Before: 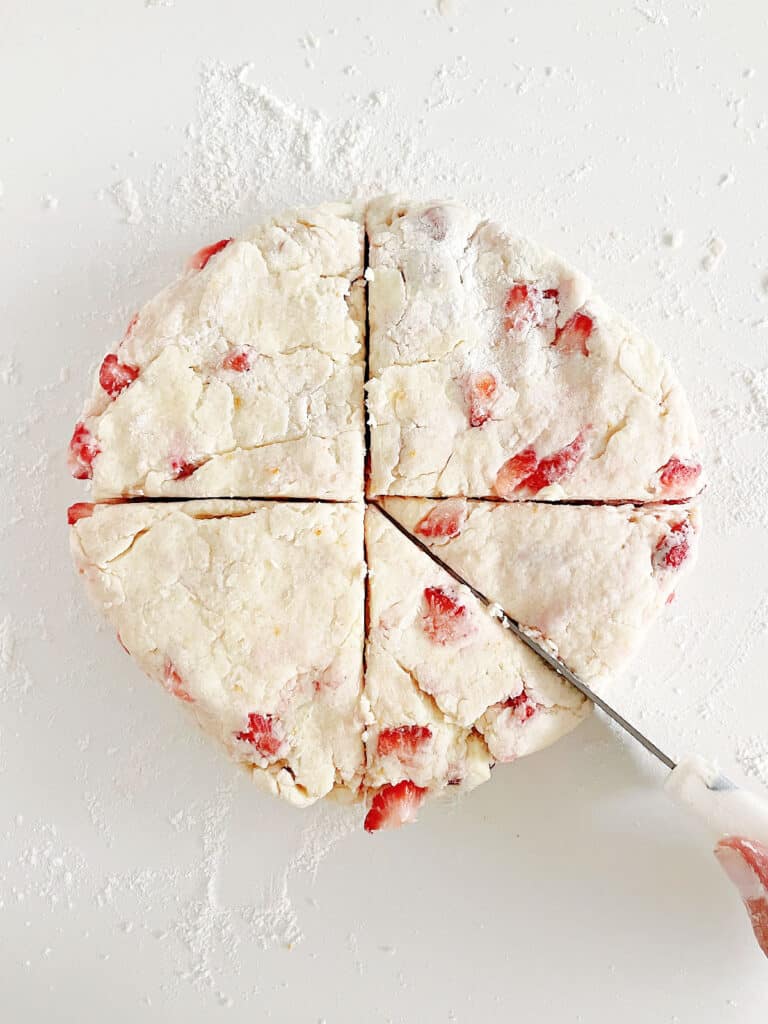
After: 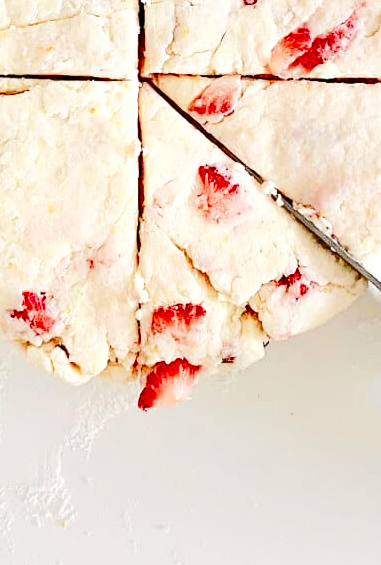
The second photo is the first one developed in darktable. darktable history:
crop: left 29.502%, top 41.302%, right 20.878%, bottom 3.49%
tone equalizer: -8 EV 0.025 EV, -7 EV -0.019 EV, -6 EV 0.034 EV, -5 EV 0.036 EV, -4 EV 0.269 EV, -3 EV 0.669 EV, -2 EV 0.588 EV, -1 EV 0.173 EV, +0 EV 0.047 EV, edges refinement/feathering 500, mask exposure compensation -1.57 EV, preserve details no
color balance rgb: linear chroma grading › shadows 31.658%, linear chroma grading › global chroma -1.79%, linear chroma grading › mid-tones 3.797%, perceptual saturation grading › global saturation 0.923%, perceptual saturation grading › highlights -18.052%, perceptual saturation grading › mid-tones 32.966%, perceptual saturation grading › shadows 50.363%
contrast brightness saturation: contrast 0.066, brightness -0.142, saturation 0.108
